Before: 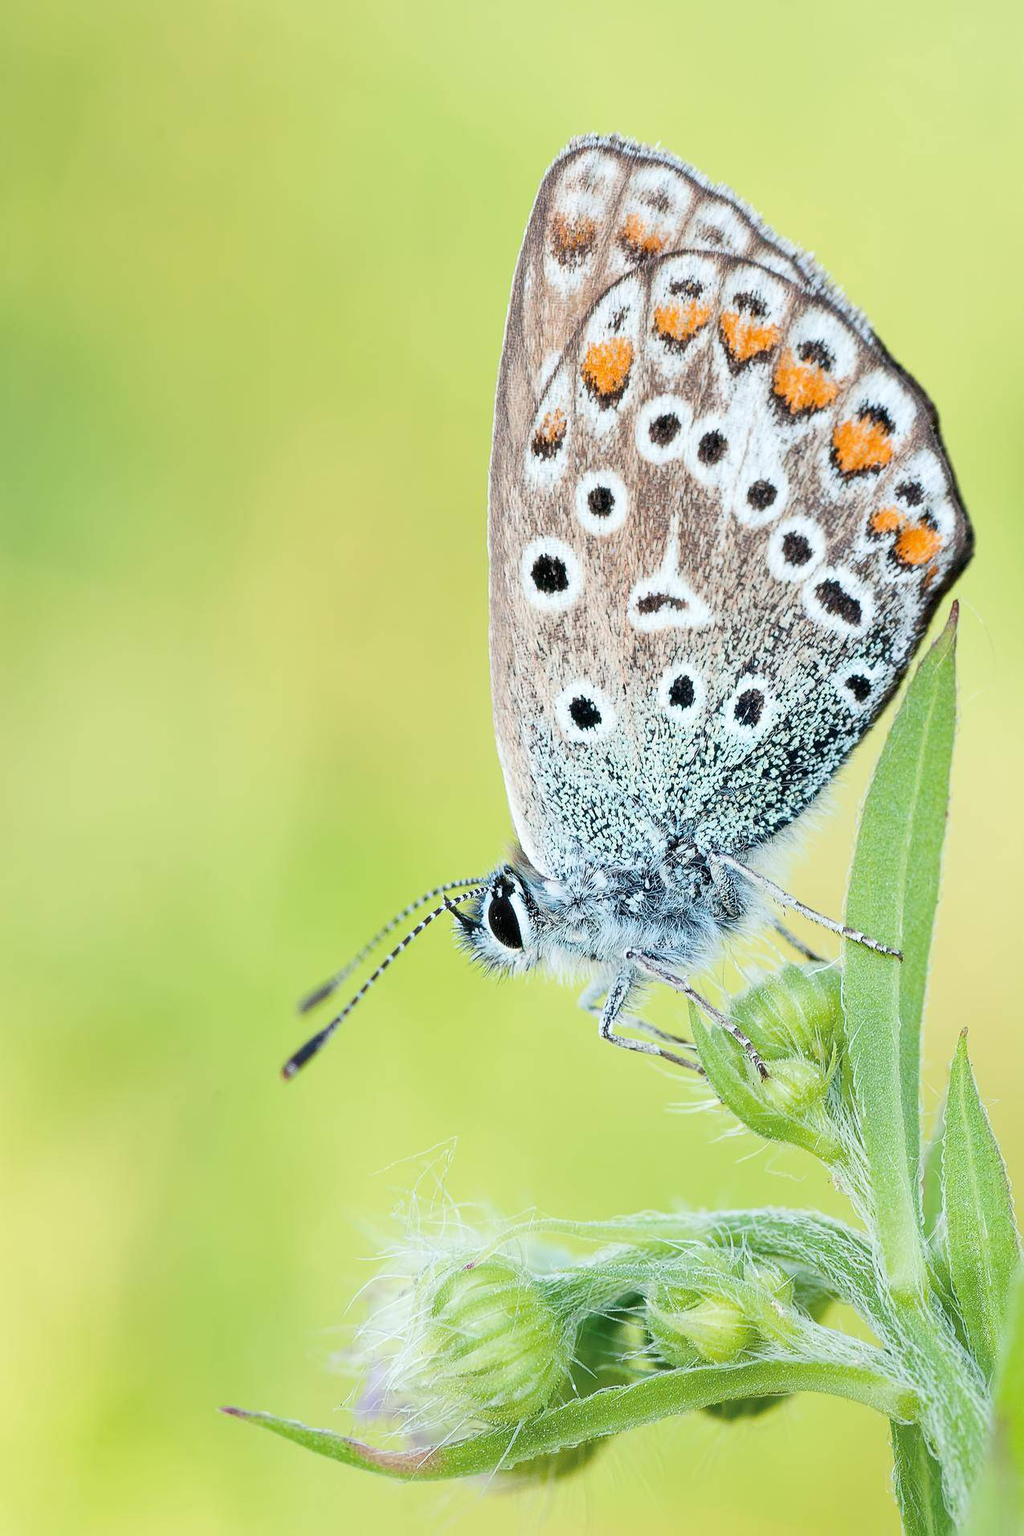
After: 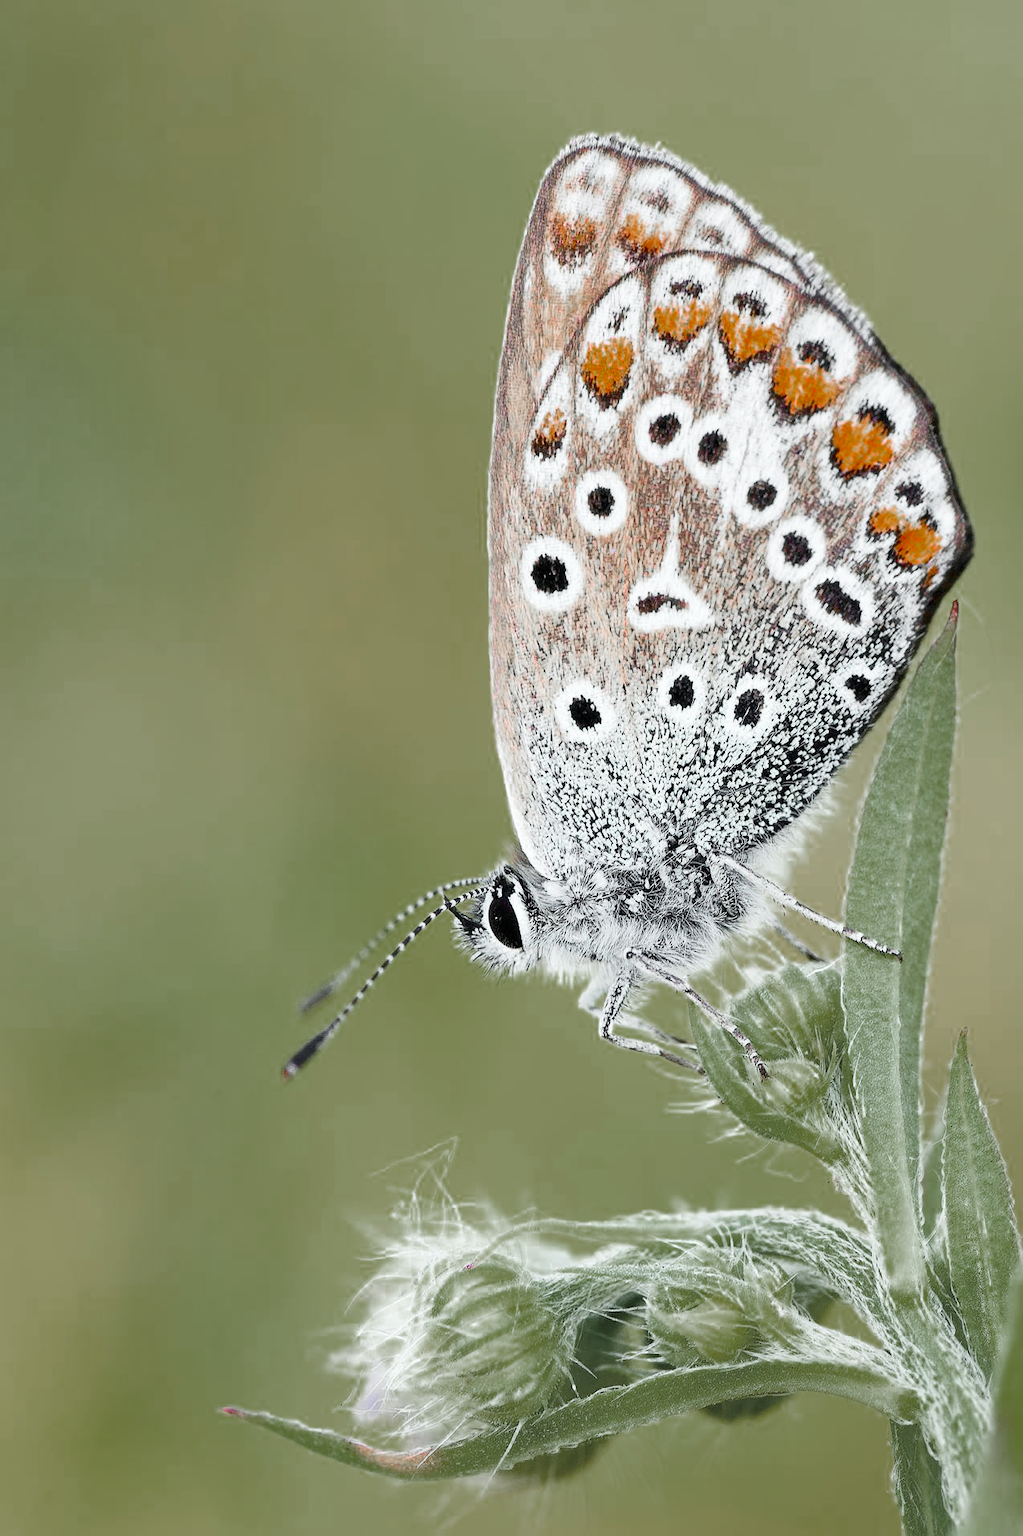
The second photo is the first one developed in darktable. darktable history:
contrast brightness saturation: contrast 0.148, brightness -0.013, saturation 0.099
color zones: curves: ch0 [(0, 0.48) (0.209, 0.398) (0.305, 0.332) (0.429, 0.493) (0.571, 0.5) (0.714, 0.5) (0.857, 0.5) (1, 0.48)]; ch1 [(0, 0.736) (0.143, 0.625) (0.225, 0.371) (0.429, 0.256) (0.571, 0.241) (0.714, 0.213) (0.857, 0.48) (1, 0.736)]; ch2 [(0, 0.448) (0.143, 0.498) (0.286, 0.5) (0.429, 0.5) (0.571, 0.5) (0.714, 0.5) (0.857, 0.5) (1, 0.448)], mix 41.33%
